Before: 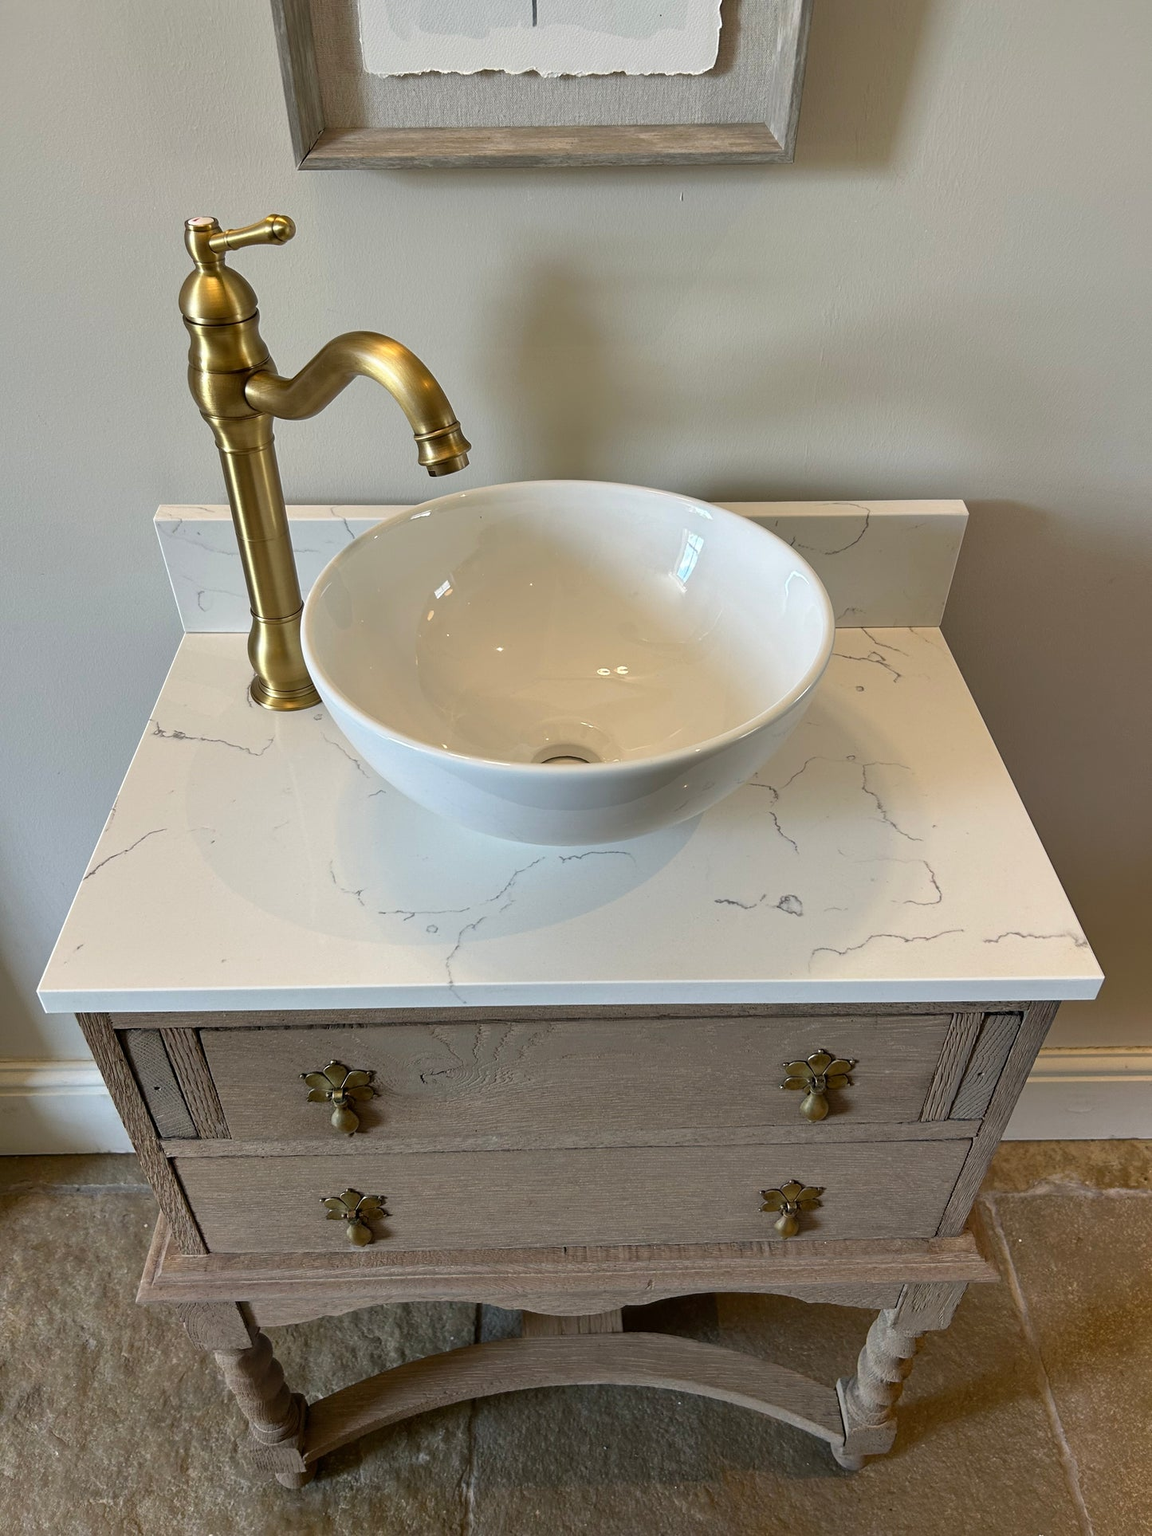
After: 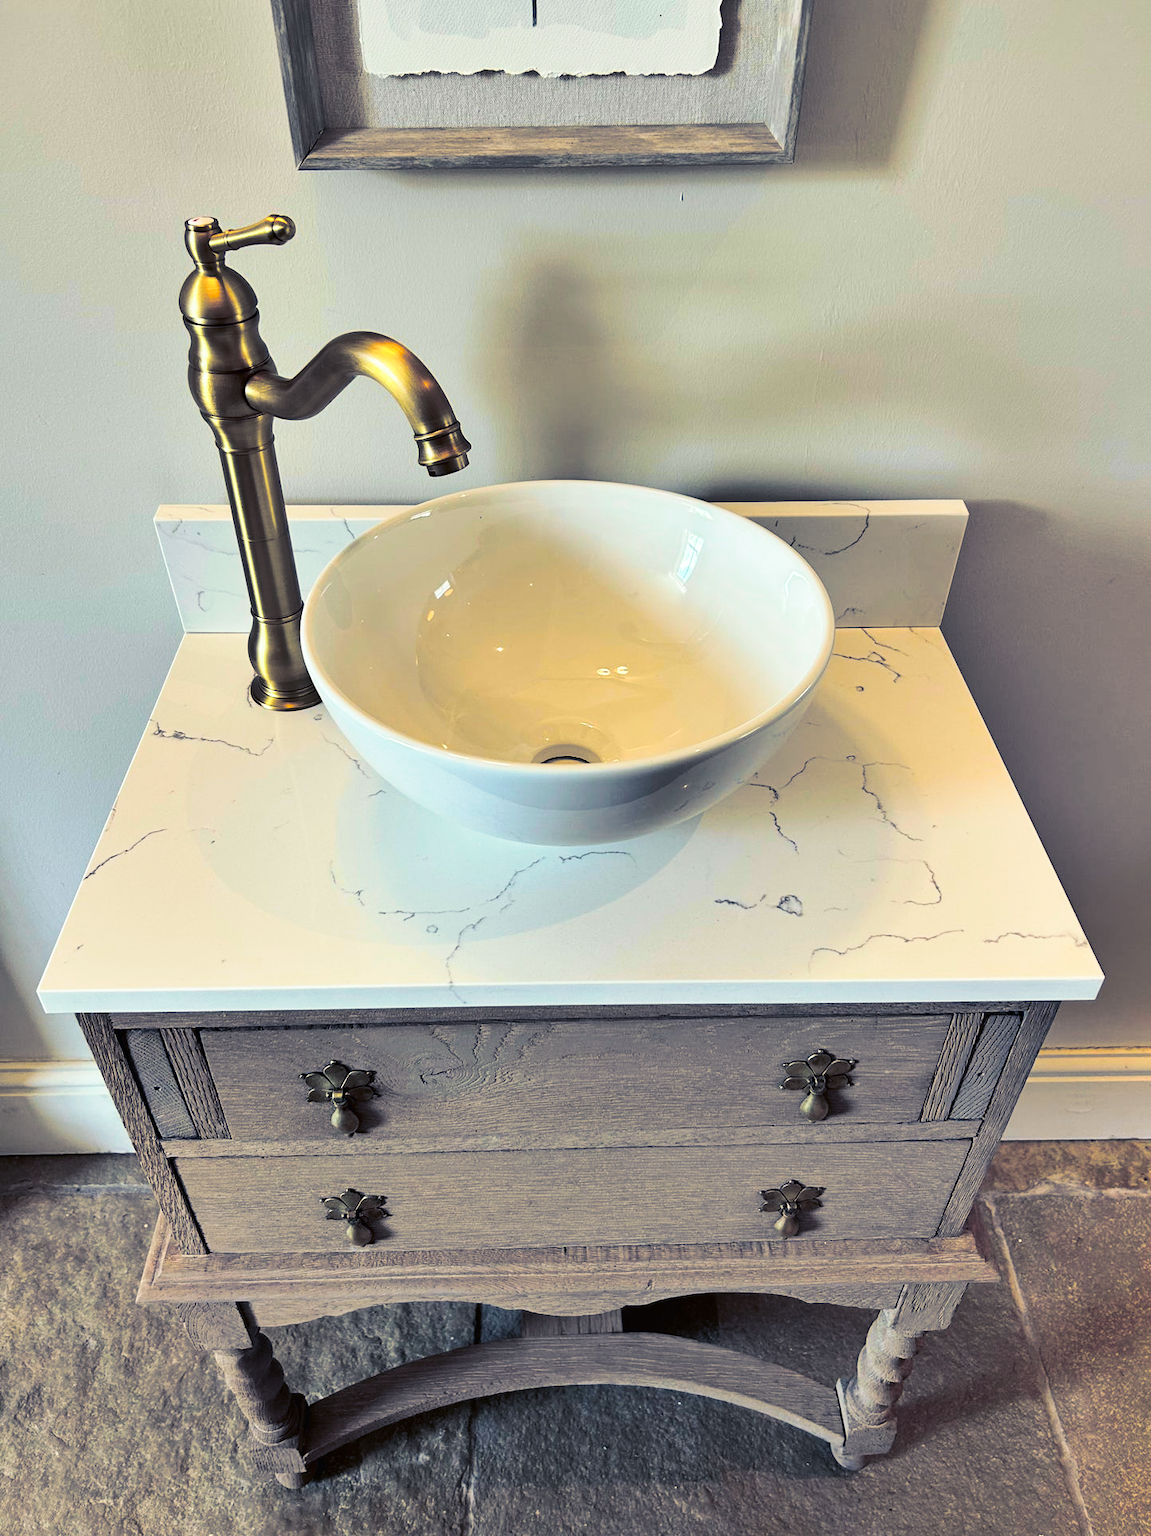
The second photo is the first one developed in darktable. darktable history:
shadows and highlights: low approximation 0.01, soften with gaussian
exposure: black level correction 0, exposure 0.4 EV, compensate exposure bias true, compensate highlight preservation false
split-toning: shadows › hue 230.4°
contrast brightness saturation: contrast 0.04, saturation 0.16
color balance: on, module defaults
tone curve: curves: ch0 [(0, 0.012) (0.031, 0.02) (0.12, 0.083) (0.193, 0.171) (0.277, 0.279) (0.45, 0.52) (0.568, 0.676) (0.678, 0.777) (0.875, 0.92) (1, 0.965)]; ch1 [(0, 0) (0.243, 0.245) (0.402, 0.41) (0.493, 0.486) (0.508, 0.507) (0.531, 0.53) (0.551, 0.564) (0.646, 0.672) (0.694, 0.732) (1, 1)]; ch2 [(0, 0) (0.249, 0.216) (0.356, 0.343) (0.424, 0.442) (0.476, 0.482) (0.498, 0.502) (0.517, 0.517) (0.532, 0.545) (0.562, 0.575) (0.614, 0.644) (0.706, 0.748) (0.808, 0.809) (0.991, 0.968)], color space Lab, independent channels, preserve colors none
